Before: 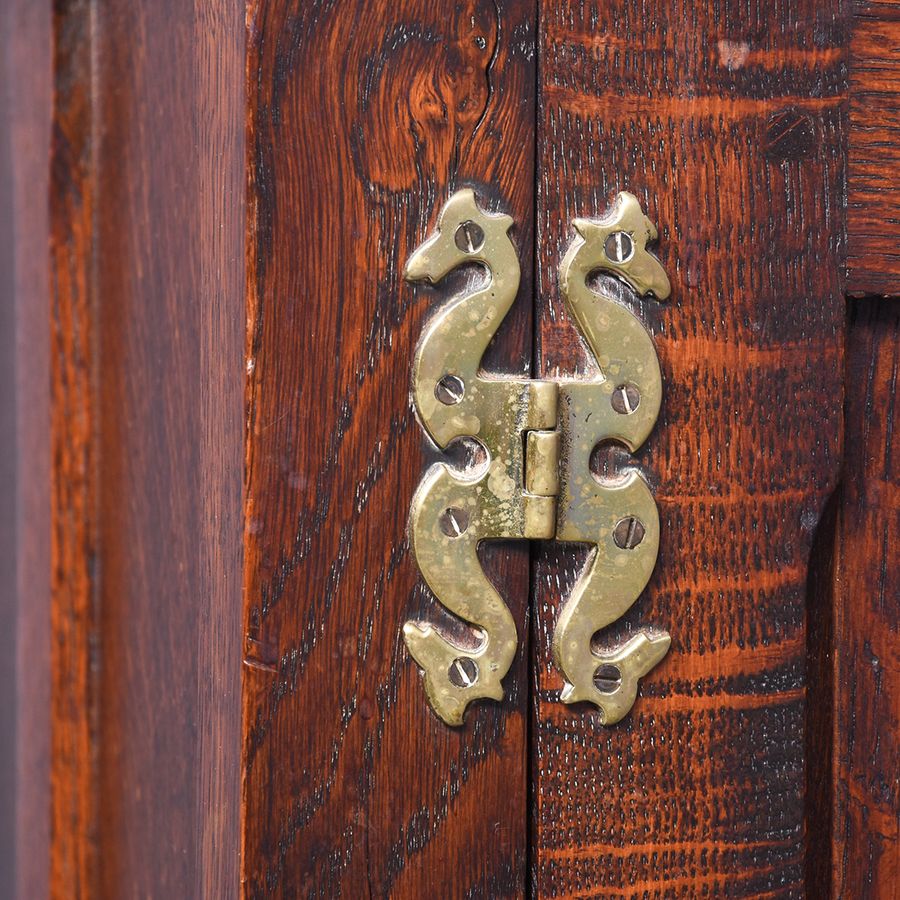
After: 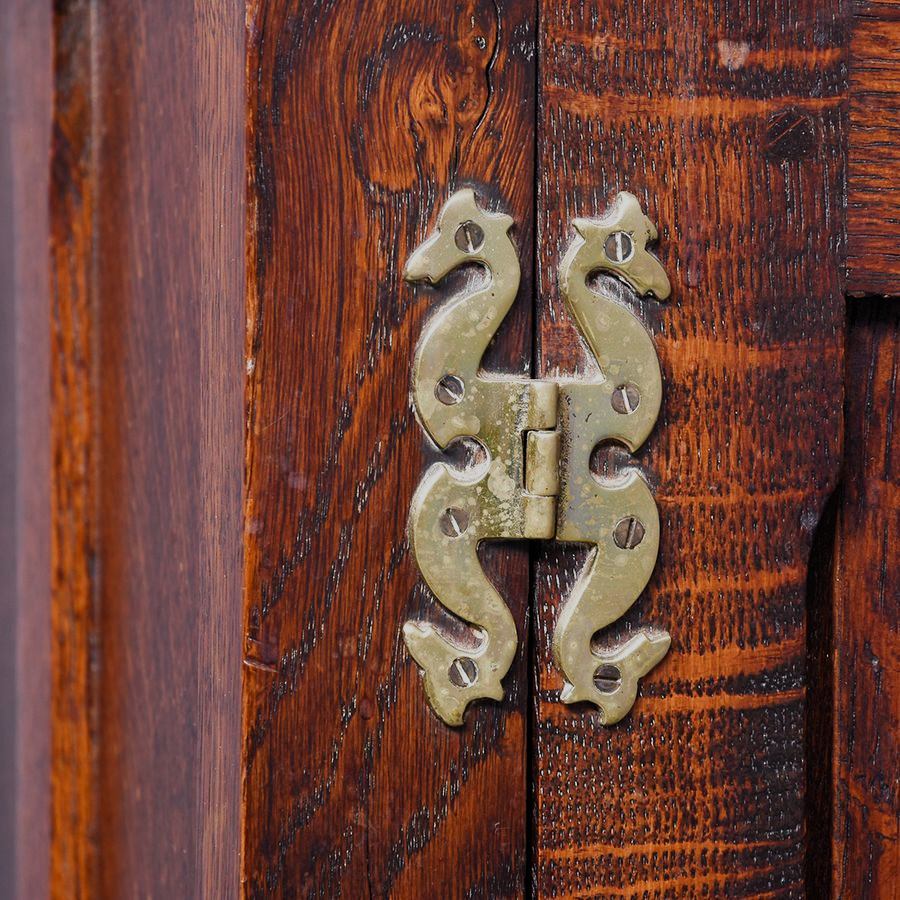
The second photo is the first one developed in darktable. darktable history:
filmic rgb: black relative exposure -7.65 EV, white relative exposure 4.56 EV, hardness 3.61, preserve chrominance no, color science v3 (2019), use custom middle-gray values true
